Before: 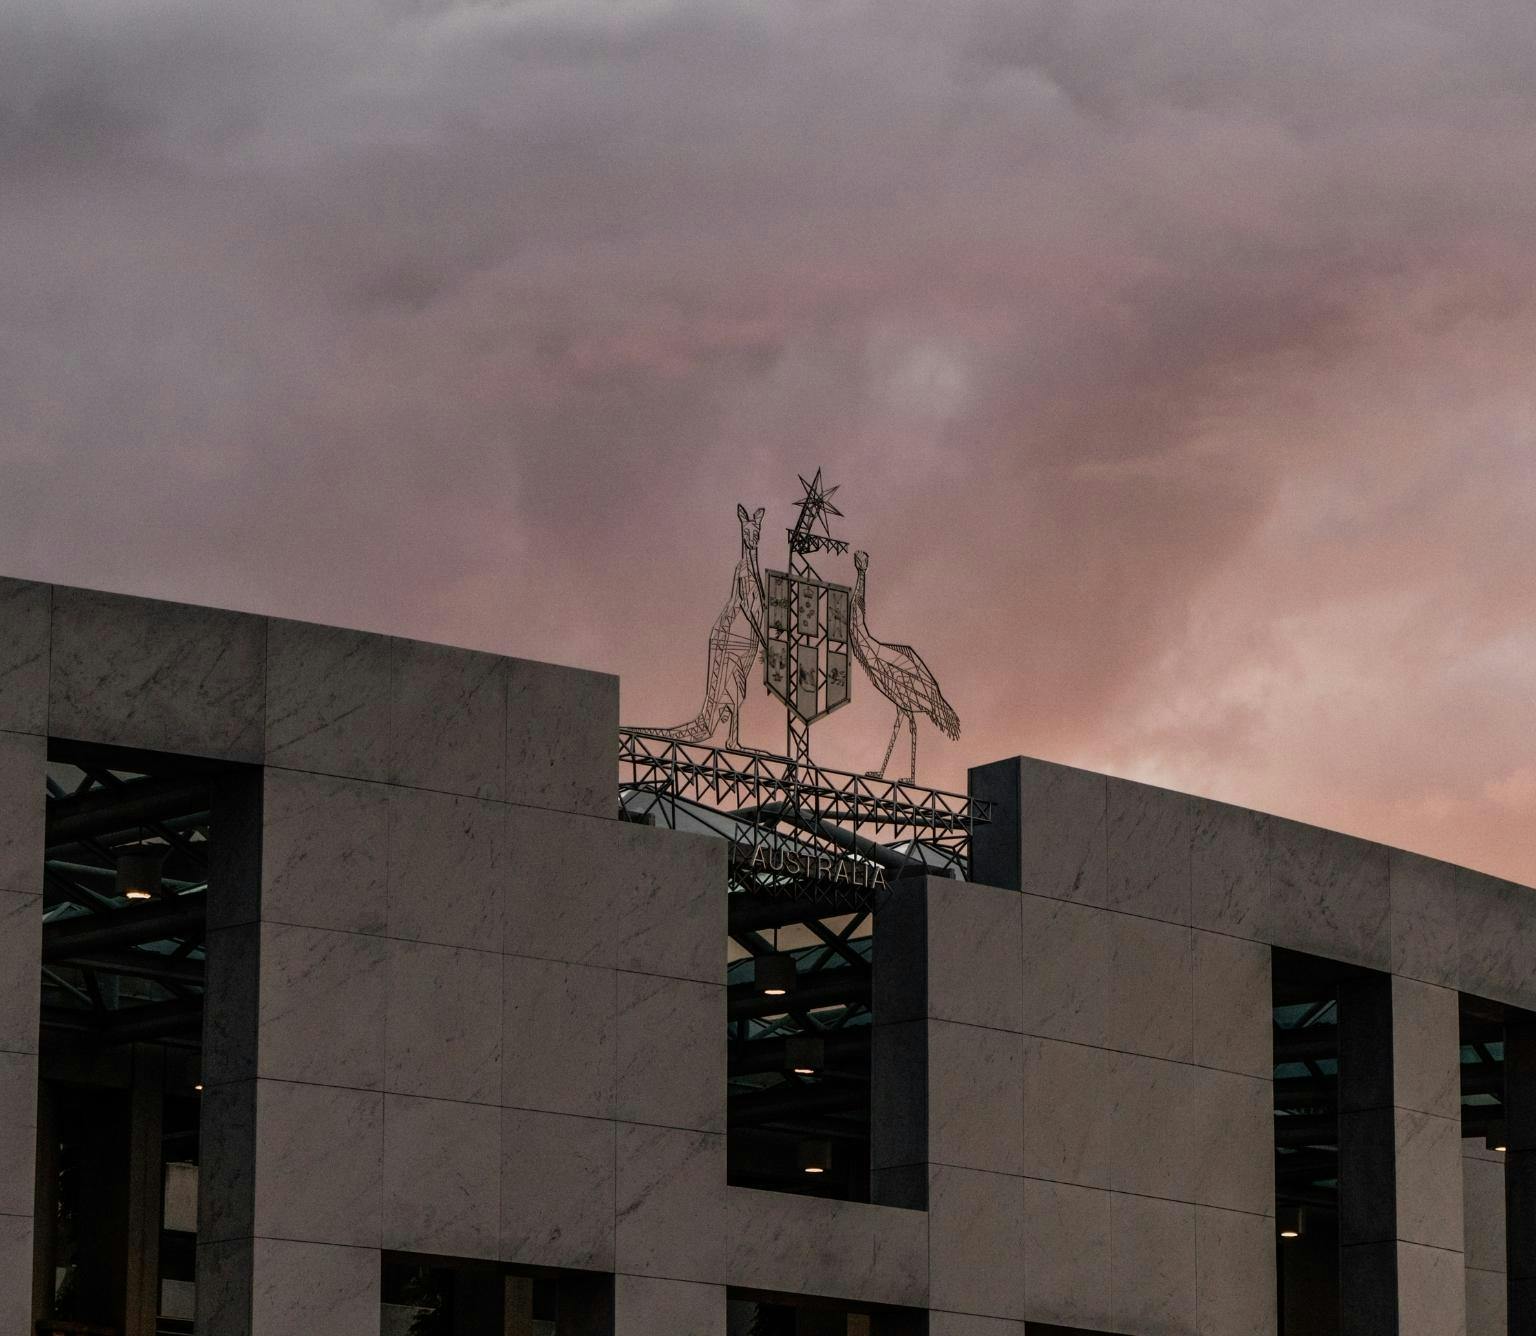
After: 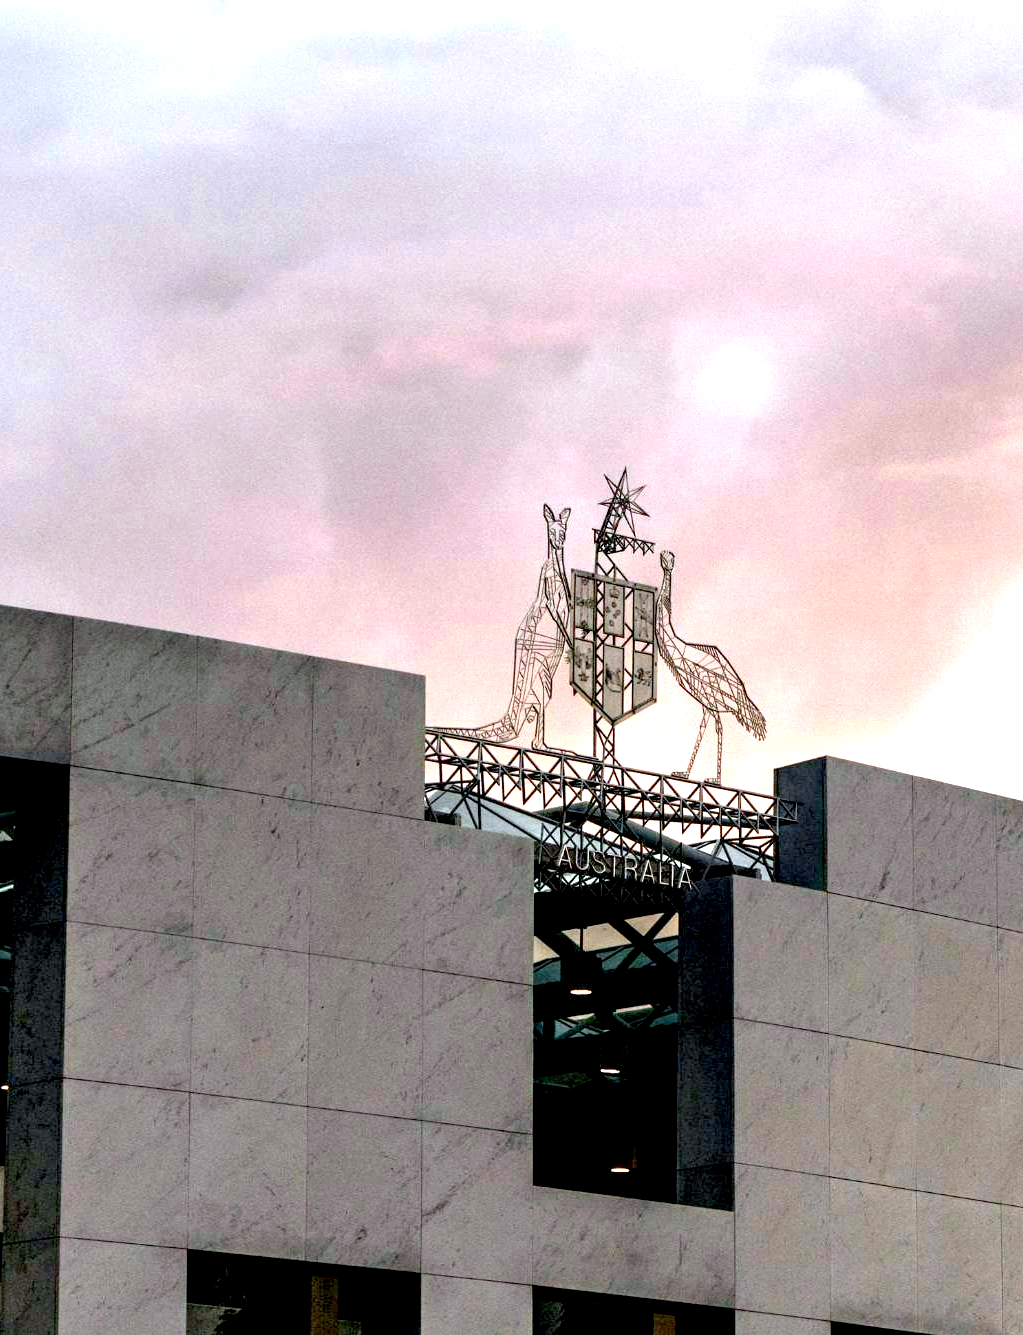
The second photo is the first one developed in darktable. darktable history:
exposure: black level correction 0.005, exposure 2.084 EV, compensate highlight preservation false
white balance: red 0.925, blue 1.046
crop and rotate: left 12.648%, right 20.685%
